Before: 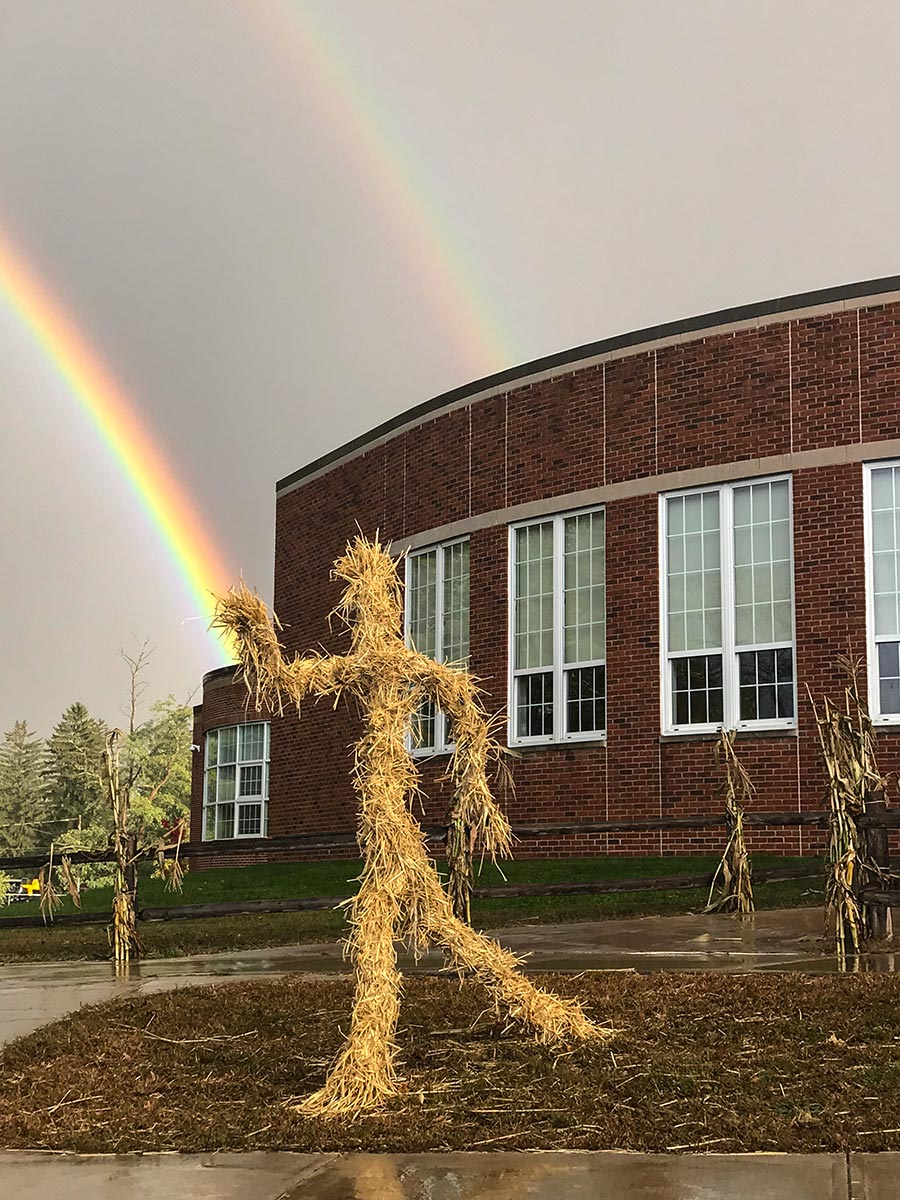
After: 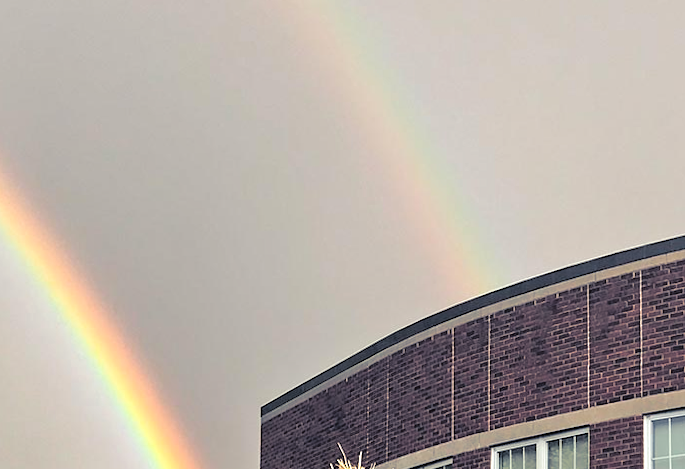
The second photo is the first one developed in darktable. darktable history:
split-toning: shadows › hue 230.4°
crop: left 0.579%, top 7.627%, right 23.167%, bottom 54.275%
rotate and perspective: lens shift (horizontal) -0.055, automatic cropping off
tone equalizer: -7 EV 0.15 EV, -6 EV 0.6 EV, -5 EV 1.15 EV, -4 EV 1.33 EV, -3 EV 1.15 EV, -2 EV 0.6 EV, -1 EV 0.15 EV, mask exposure compensation -0.5 EV
